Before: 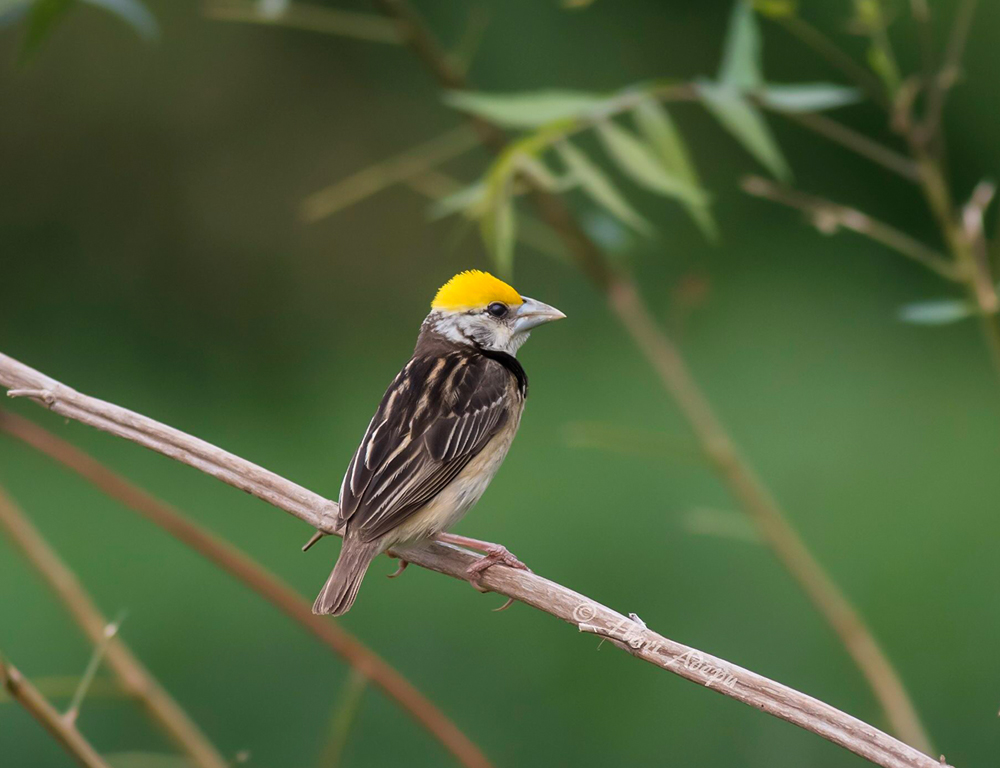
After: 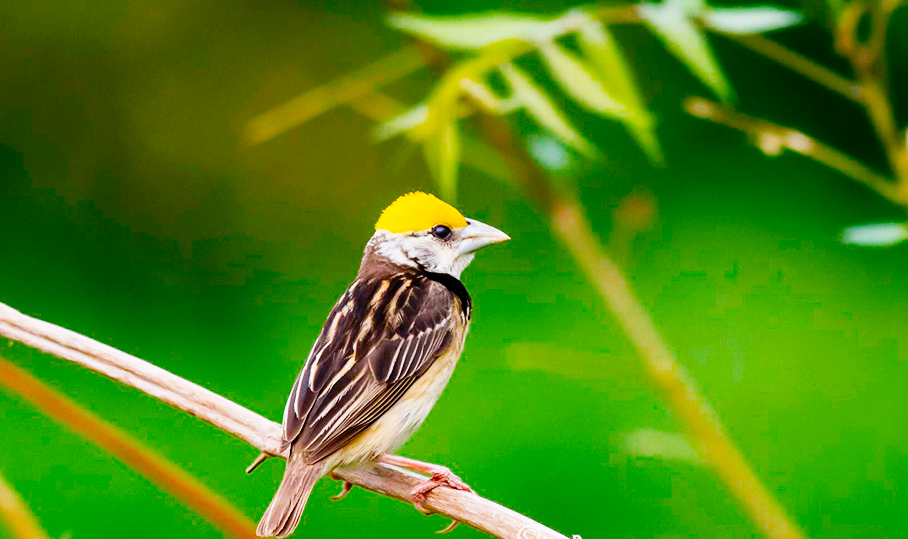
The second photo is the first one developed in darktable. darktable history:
exposure: black level correction 0.002, compensate exposure bias true, compensate highlight preservation false
crop: left 5.621%, top 10.276%, right 3.489%, bottom 19.454%
tone curve: curves: ch0 [(0, 0) (0.084, 0.074) (0.2, 0.297) (0.363, 0.591) (0.495, 0.765) (0.68, 0.901) (0.851, 0.967) (1, 1)], preserve colors none
color balance rgb: linear chroma grading › global chroma 13.637%, perceptual saturation grading › global saturation 29.665%, global vibrance -1.253%, saturation formula JzAzBz (2021)
